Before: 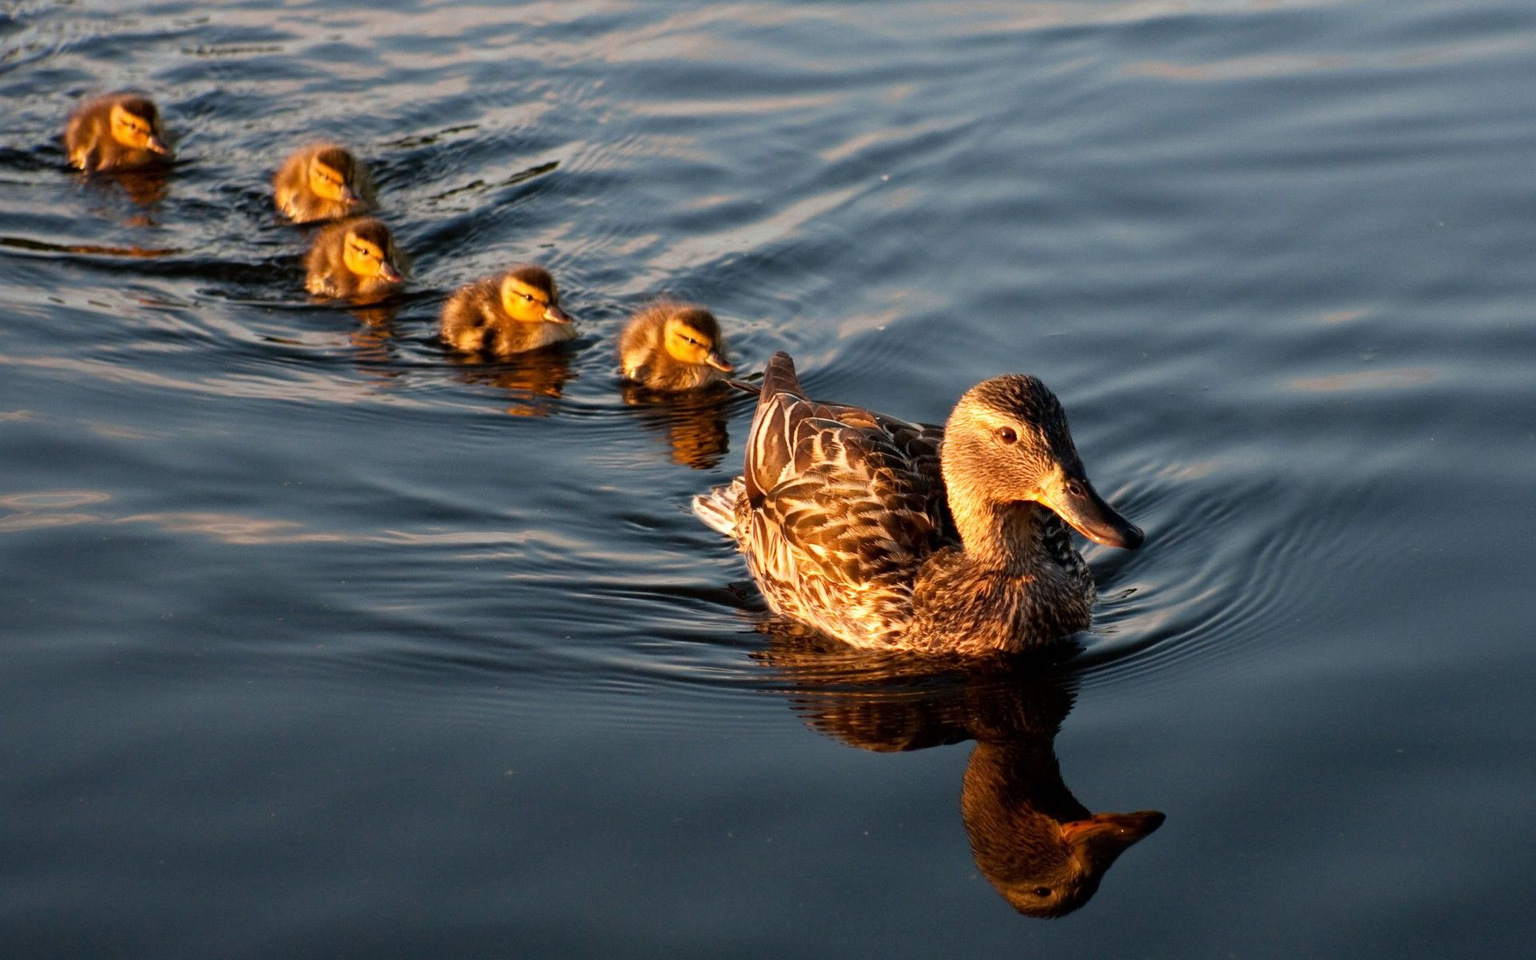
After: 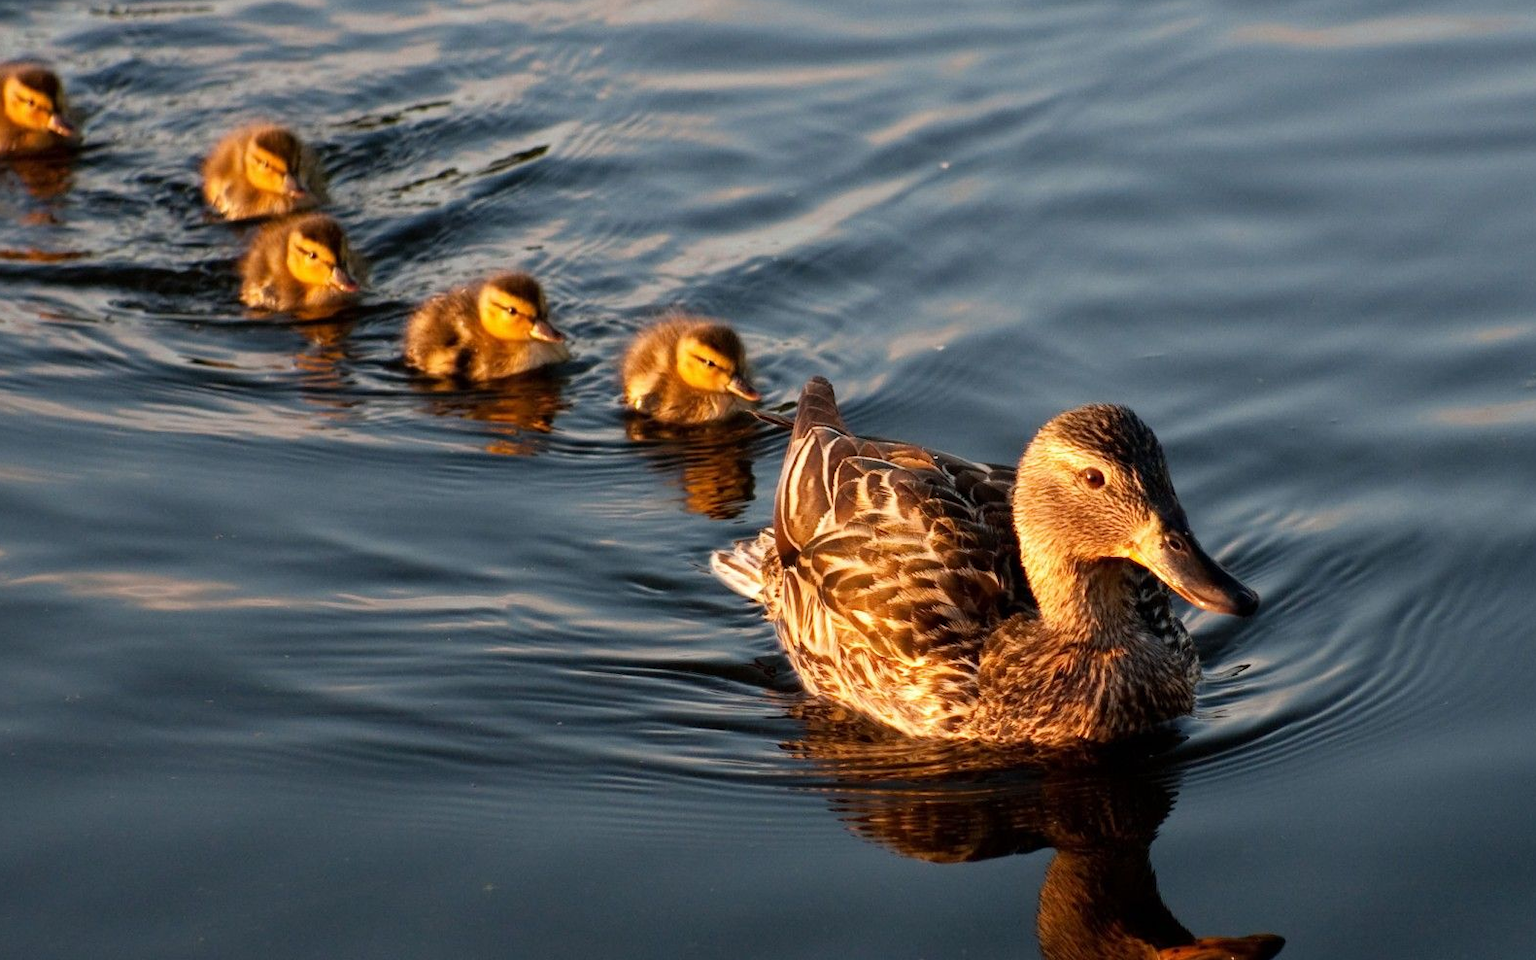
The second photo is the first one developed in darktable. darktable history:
levels: black 0.079%
crop and rotate: left 7.021%, top 4.38%, right 10.631%, bottom 13.176%
